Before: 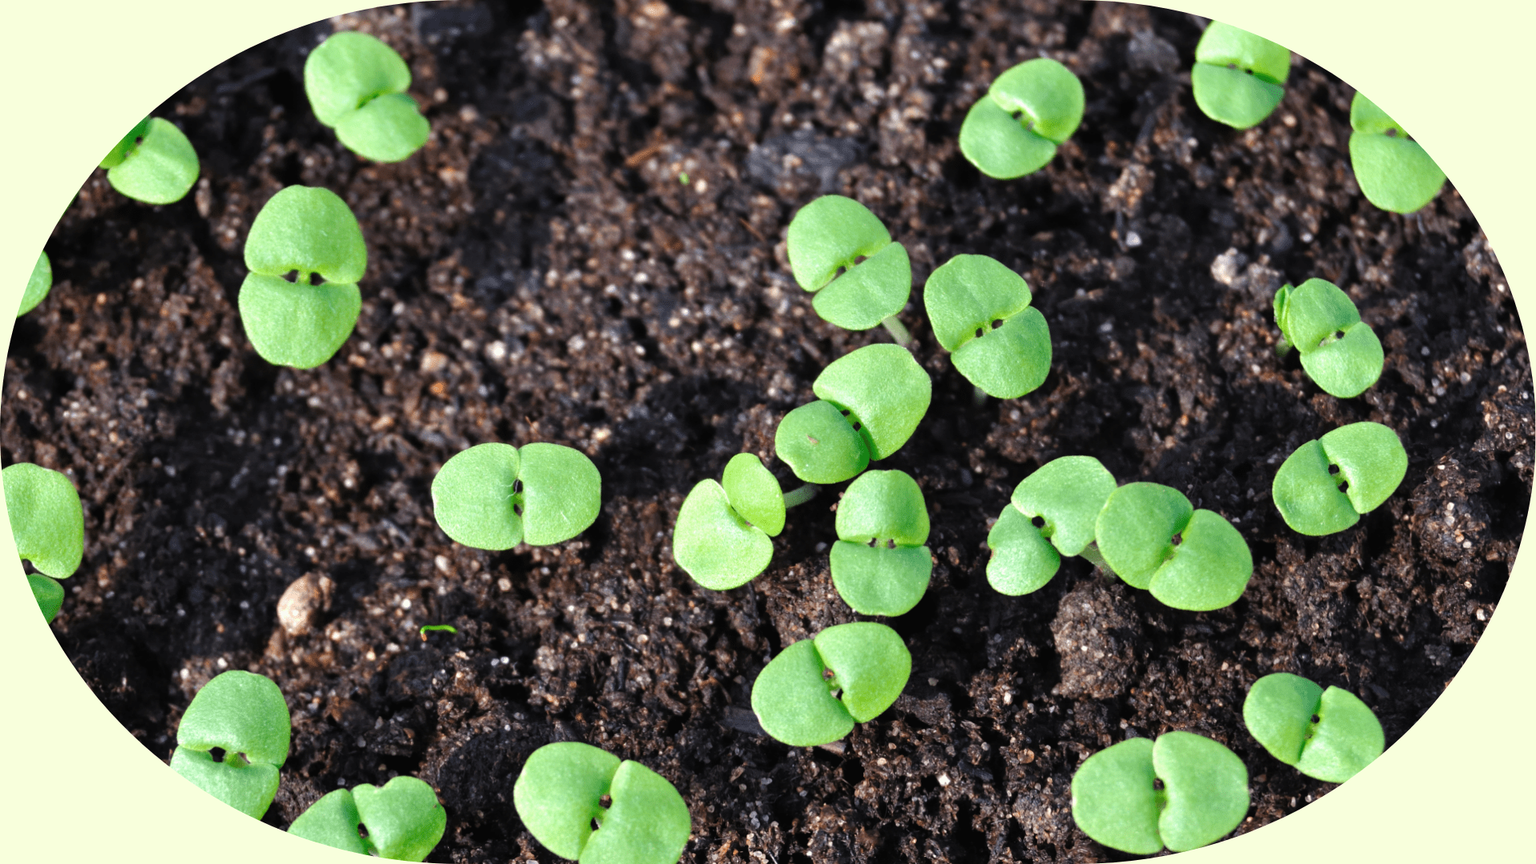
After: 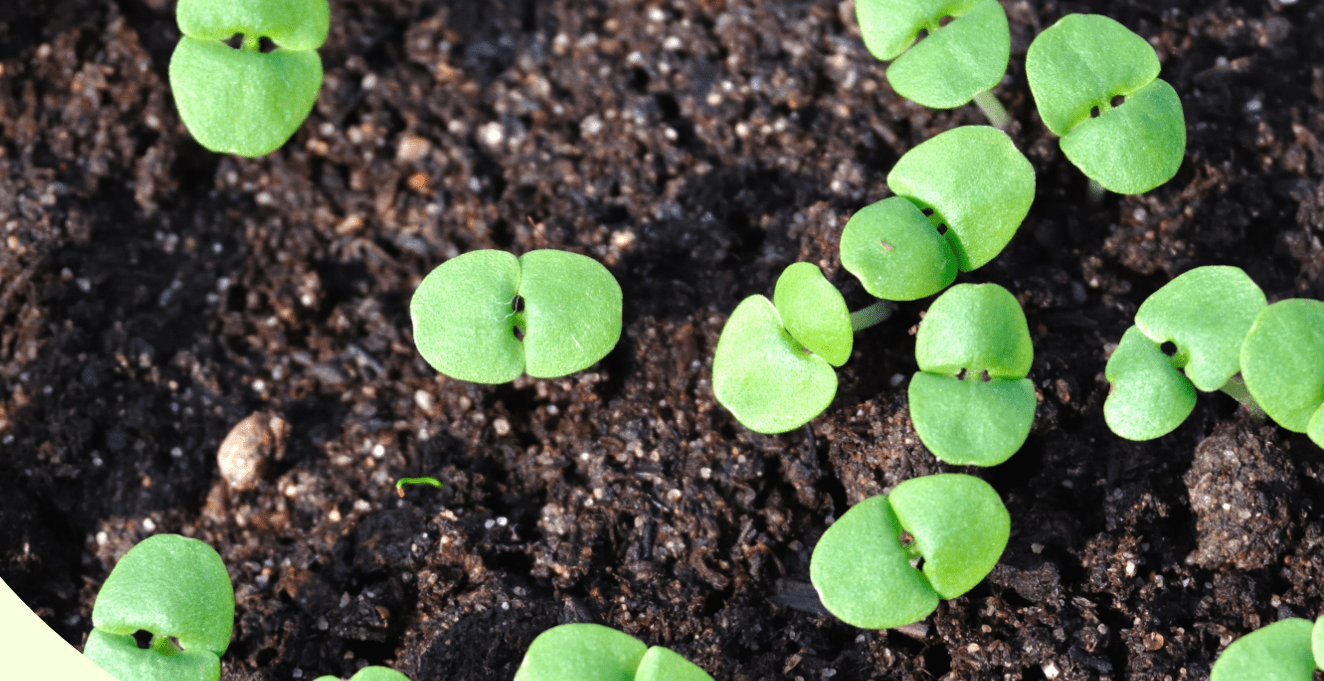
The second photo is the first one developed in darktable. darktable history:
crop: left 6.737%, top 28.149%, right 24.298%, bottom 8.777%
